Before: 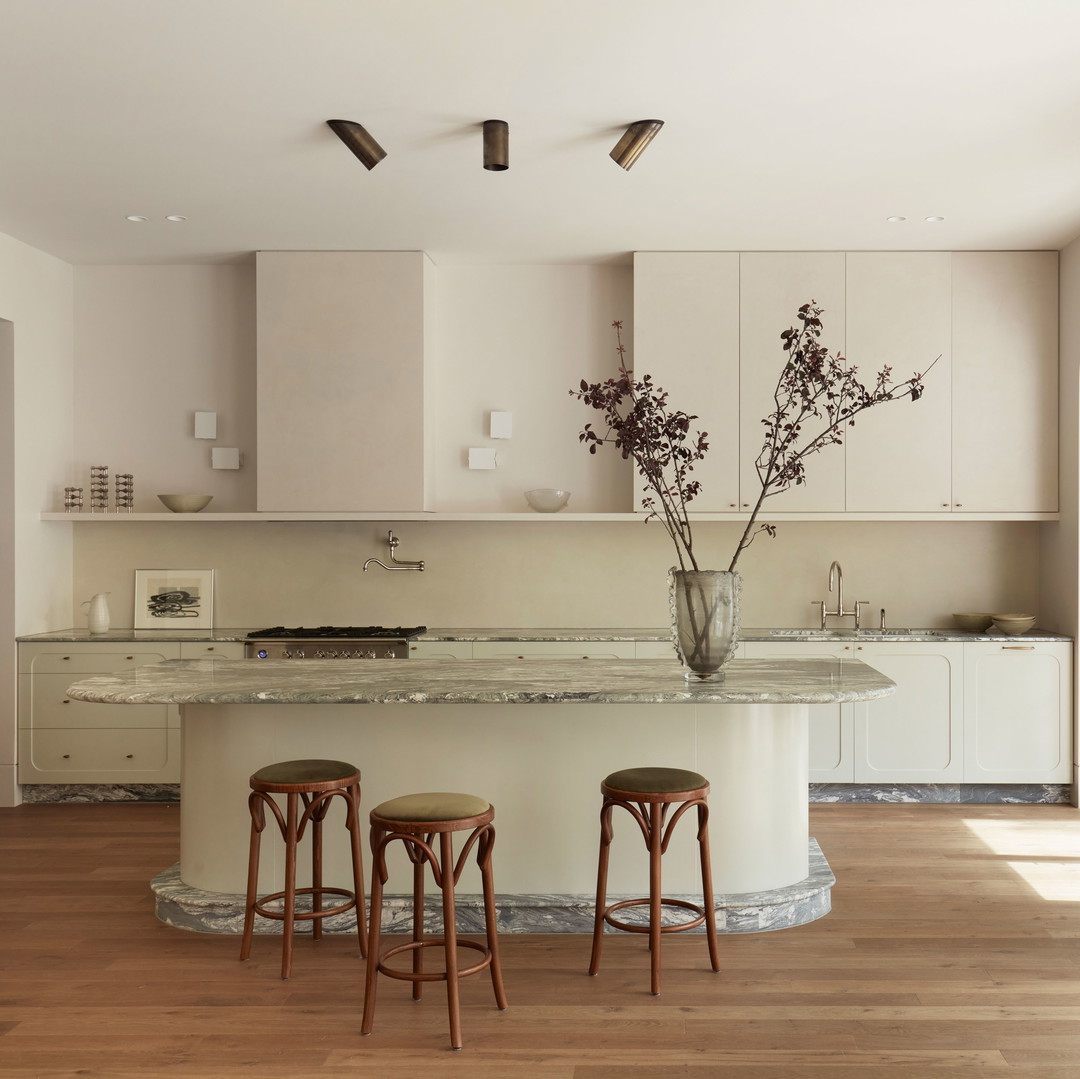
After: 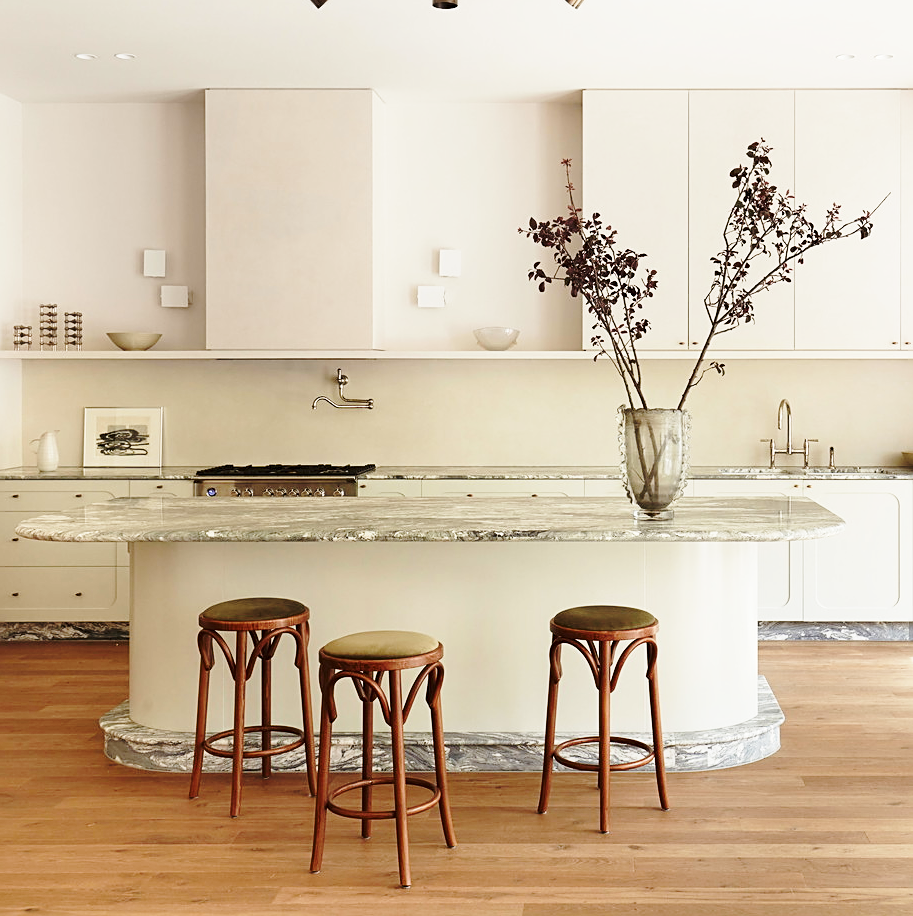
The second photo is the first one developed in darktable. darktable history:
sharpen: on, module defaults
base curve: curves: ch0 [(0, 0) (0.032, 0.037) (0.105, 0.228) (0.435, 0.76) (0.856, 0.983) (1, 1)], preserve colors none
crop and rotate: left 4.742%, top 15.026%, right 10.659%
